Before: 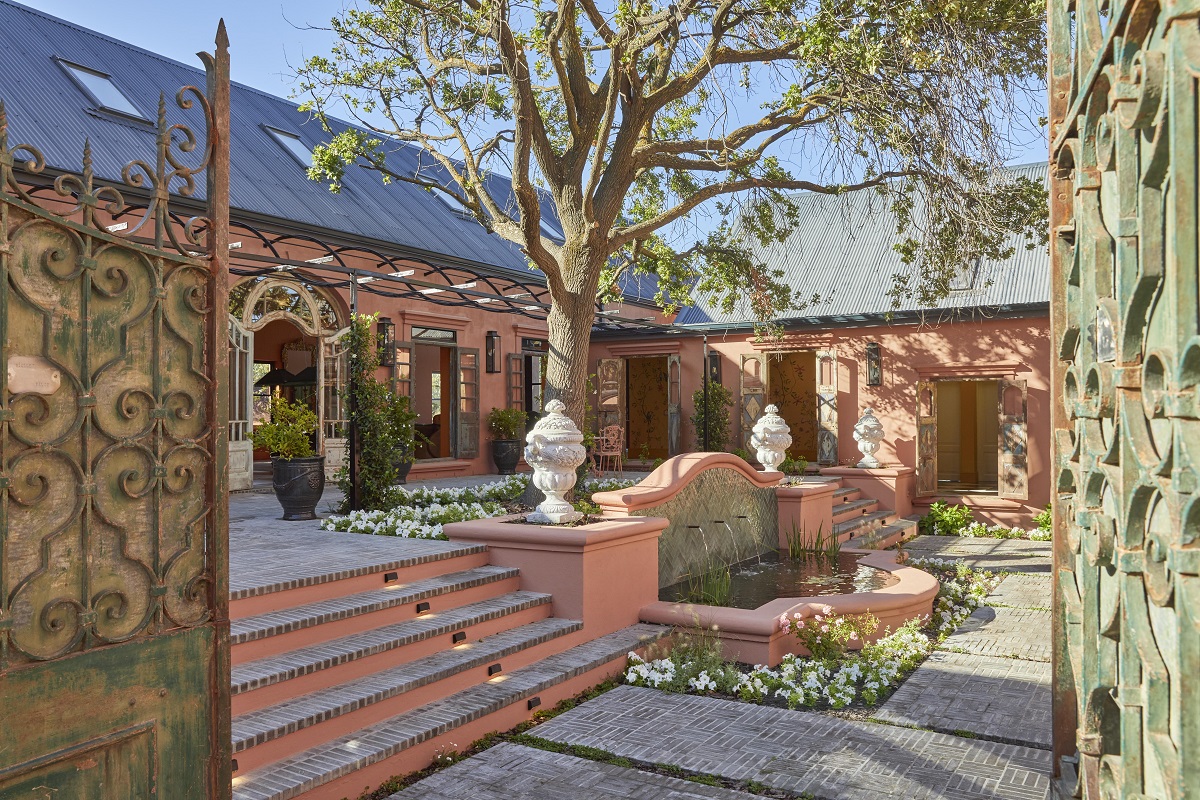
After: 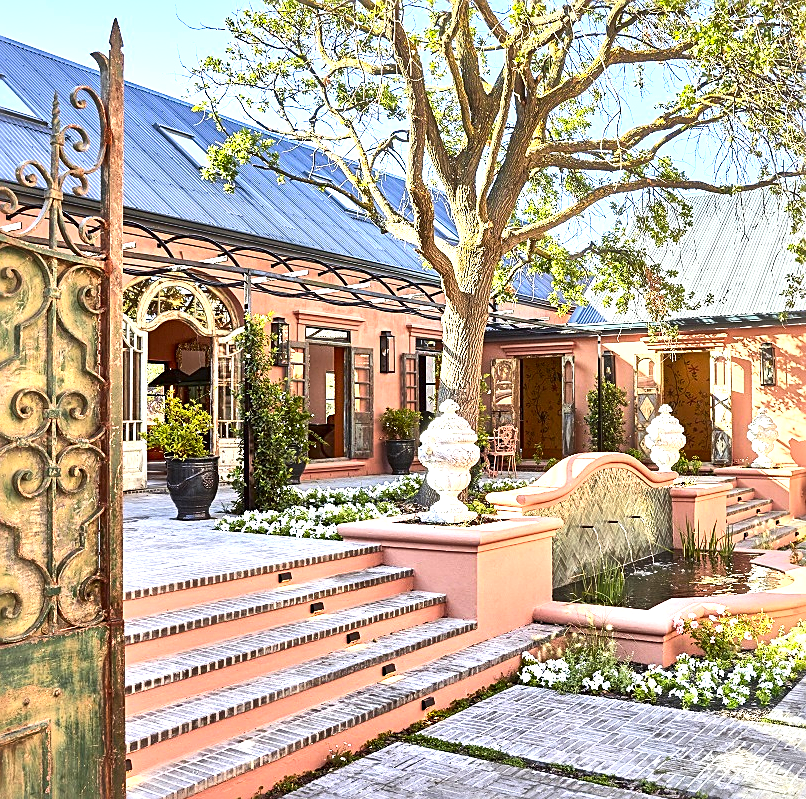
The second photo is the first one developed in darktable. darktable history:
local contrast: mode bilateral grid, contrast 44, coarseness 68, detail 216%, midtone range 0.2
crop and rotate: left 8.891%, right 23.938%
exposure: black level correction 0, exposure 0.696 EV
levels: white 90.66%, levels [0, 0.499, 1]
sharpen: on, module defaults
tone equalizer: -8 EV -0.447 EV, -7 EV -0.4 EV, -6 EV -0.352 EV, -5 EV -0.255 EV, -3 EV 0.204 EV, -2 EV 0.316 EV, -1 EV 0.372 EV, +0 EV 0.387 EV, edges refinement/feathering 500, mask exposure compensation -1.57 EV, preserve details no
contrast brightness saturation: contrast 0.24, brightness 0.265, saturation 0.384
